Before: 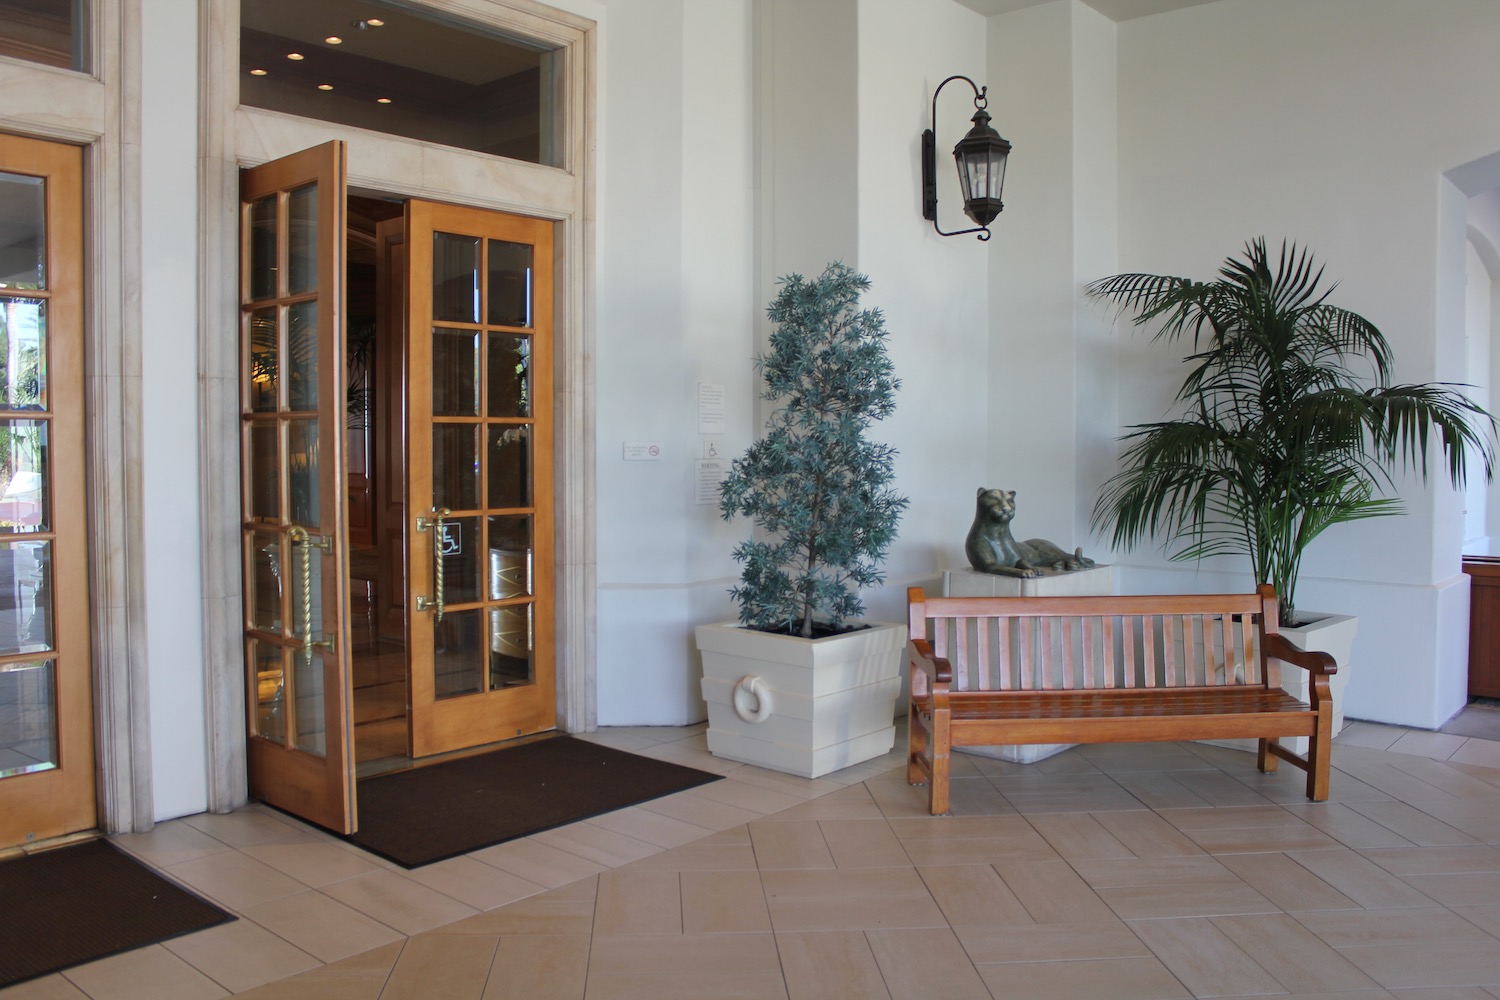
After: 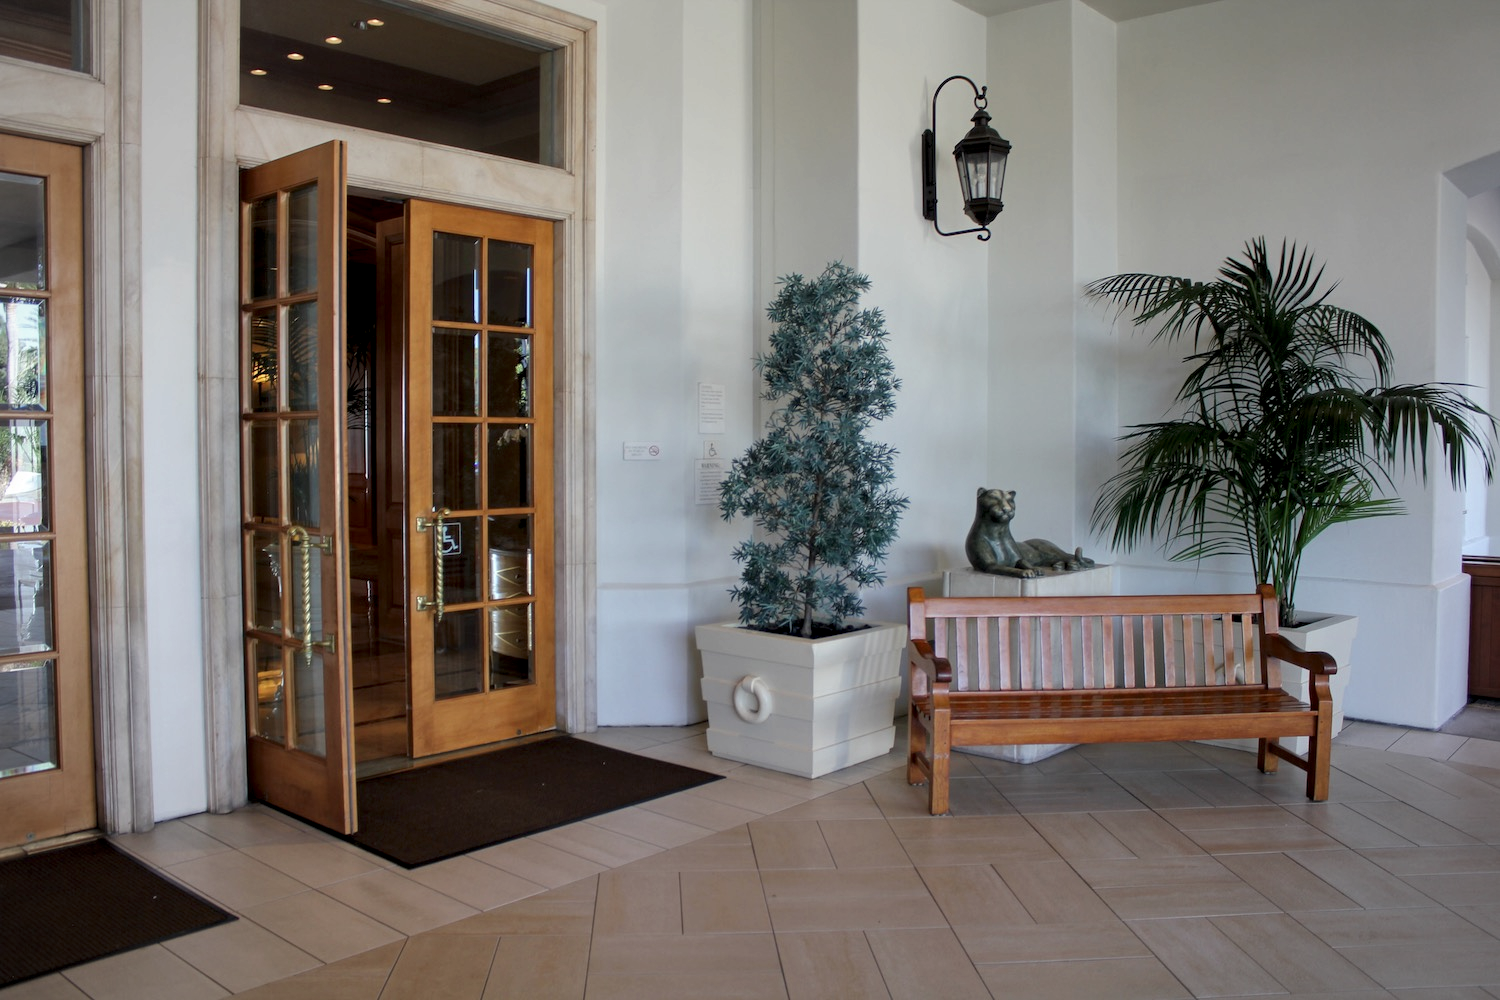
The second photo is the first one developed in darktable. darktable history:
local contrast: highlights 123%, shadows 124%, detail 140%, midtone range 0.259
exposure: black level correction 0.001, exposure -0.203 EV, compensate highlight preservation false
vignetting: brightness -0.274
